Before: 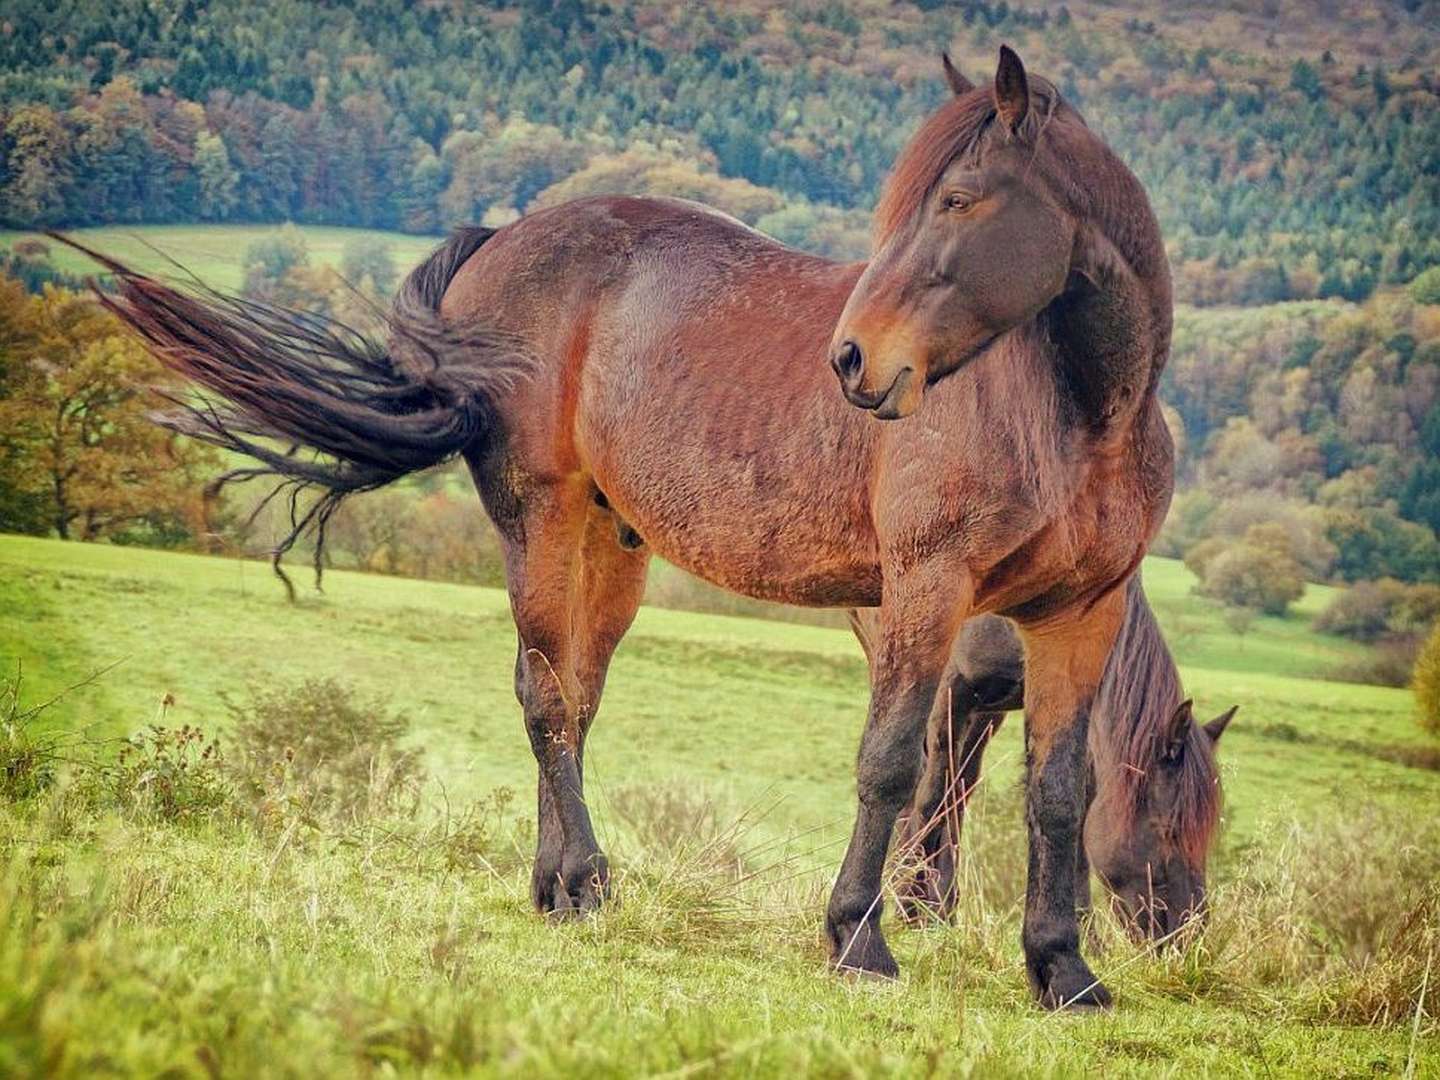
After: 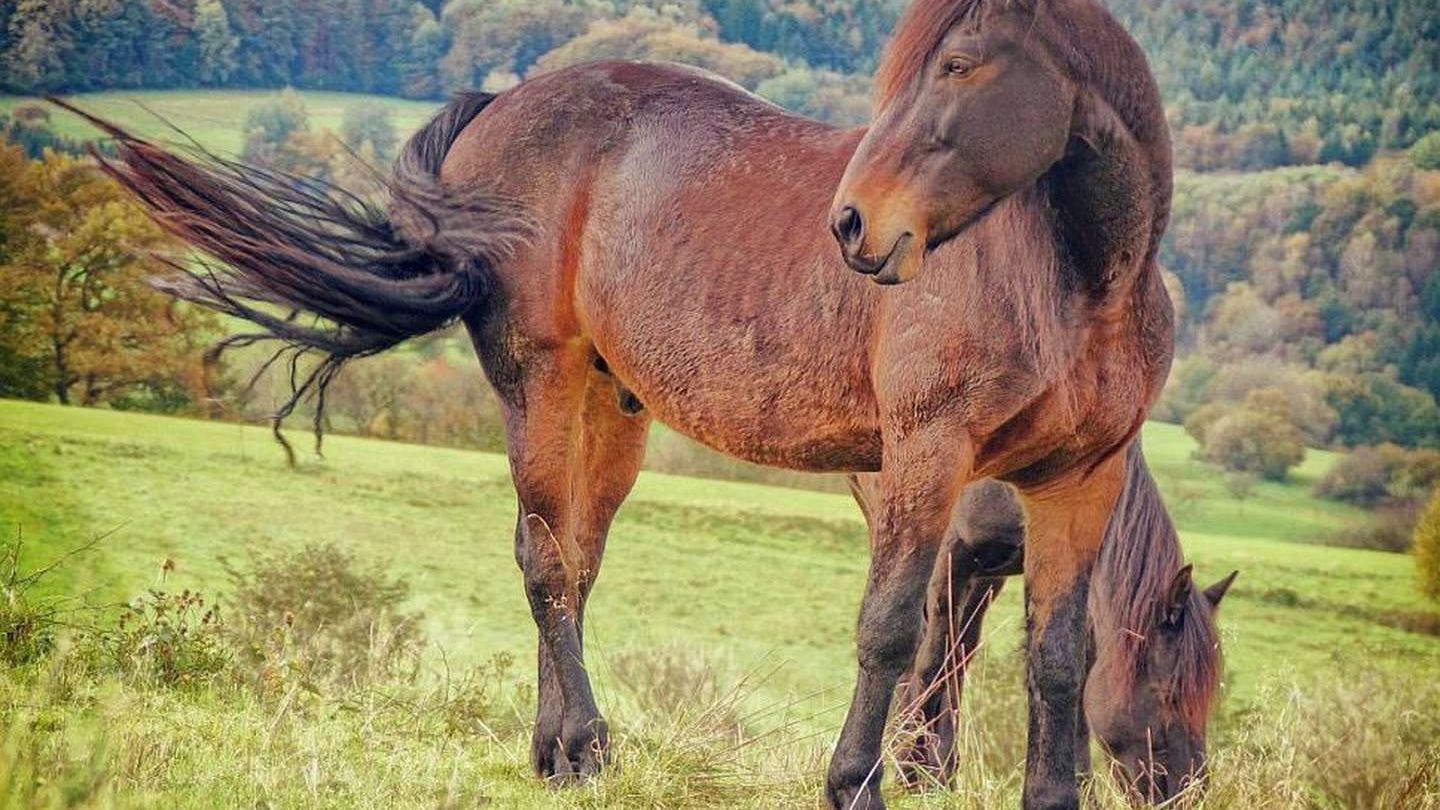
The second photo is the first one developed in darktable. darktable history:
crop and rotate: top 12.5%, bottom 12.5%
white balance: red 1.004, blue 1.024
exposure: black level correction 0, compensate exposure bias true, compensate highlight preservation false
